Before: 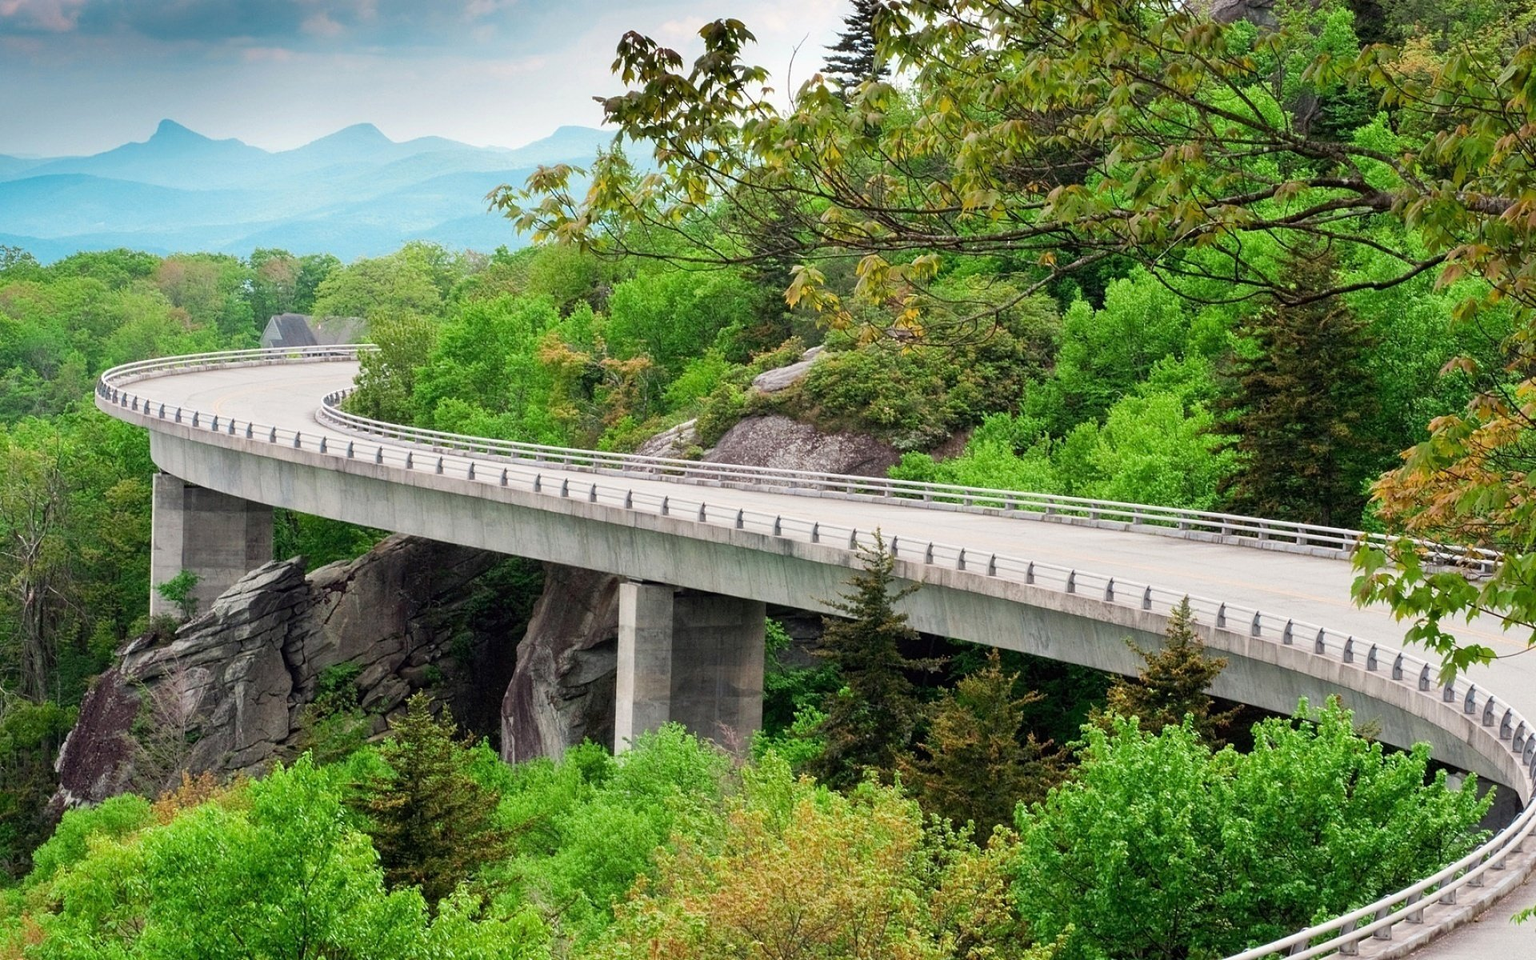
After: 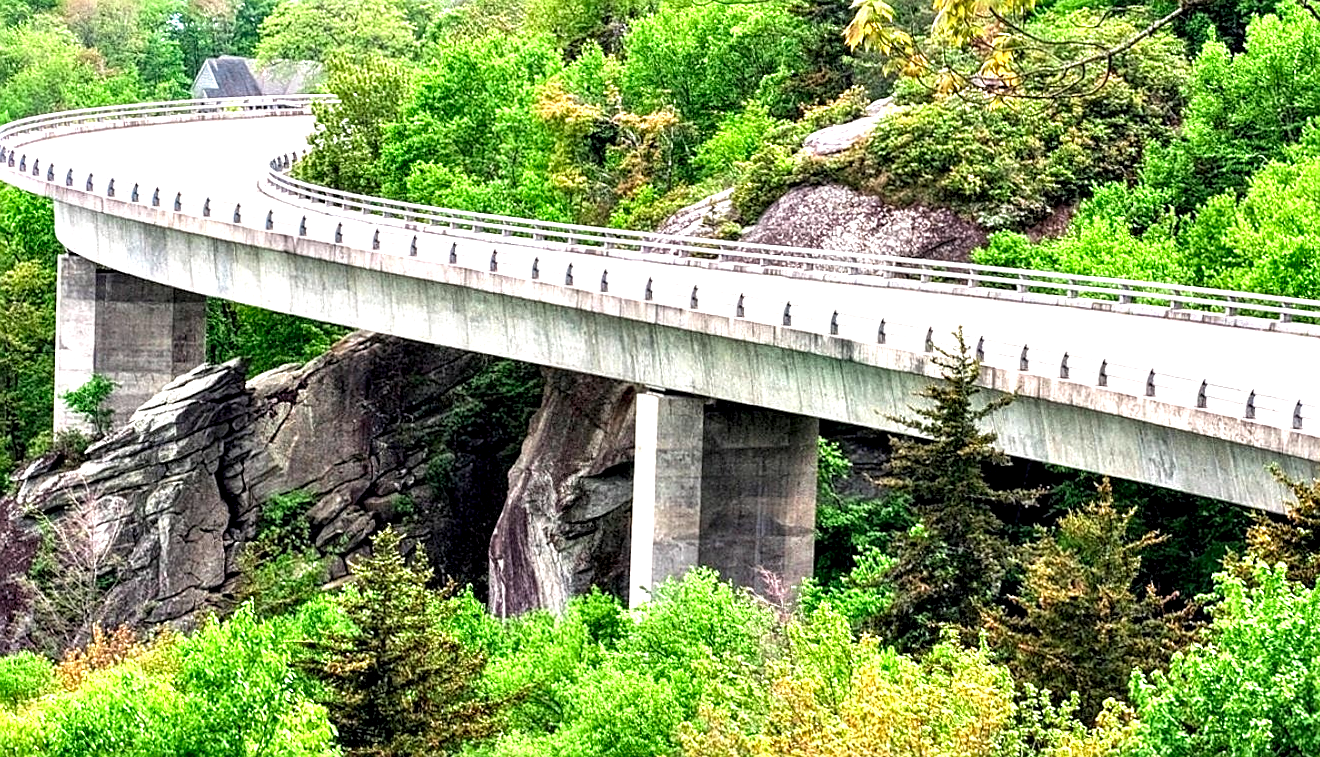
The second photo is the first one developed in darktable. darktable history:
rotate and perspective: rotation 0.192°, lens shift (horizontal) -0.015, crop left 0.005, crop right 0.996, crop top 0.006, crop bottom 0.99
exposure: exposure 1 EV, compensate highlight preservation false
sharpen: on, module defaults
local contrast: detail 130%
crop: left 6.488%, top 27.668%, right 24.183%, bottom 8.656%
contrast equalizer: octaves 7, y [[0.6 ×6], [0.55 ×6], [0 ×6], [0 ×6], [0 ×6]]
